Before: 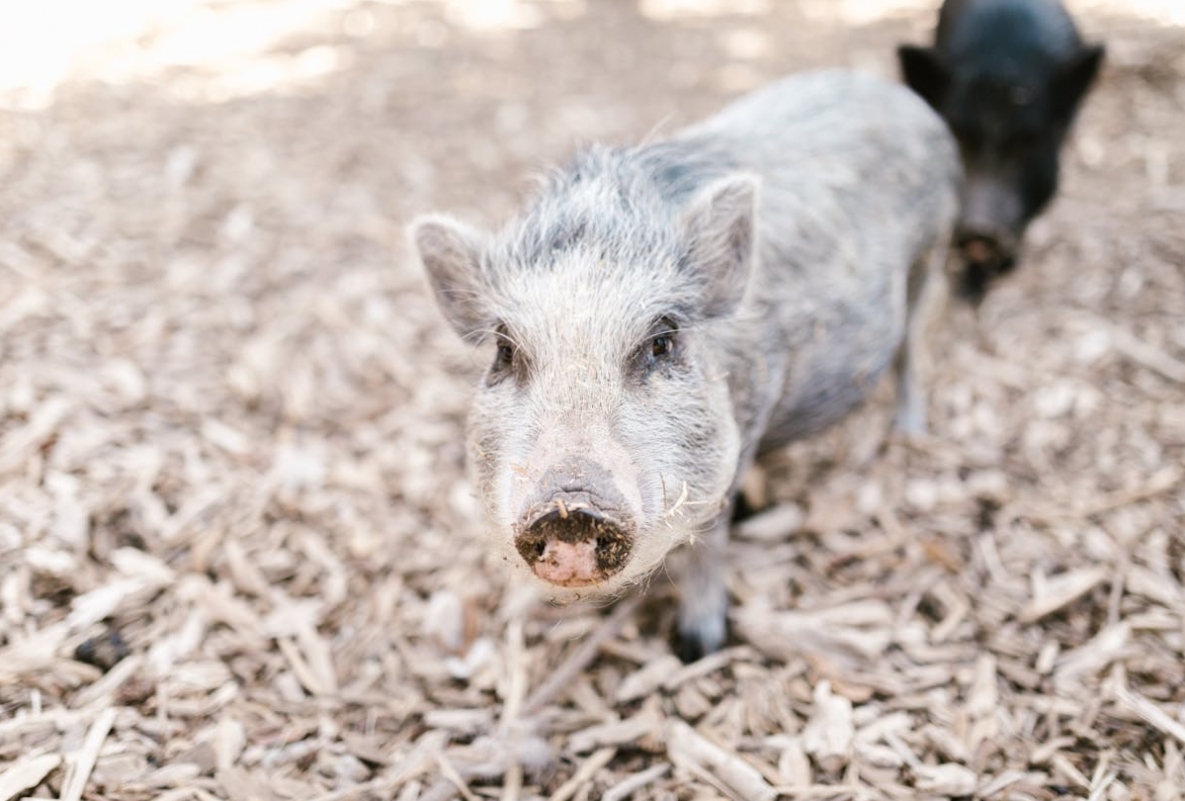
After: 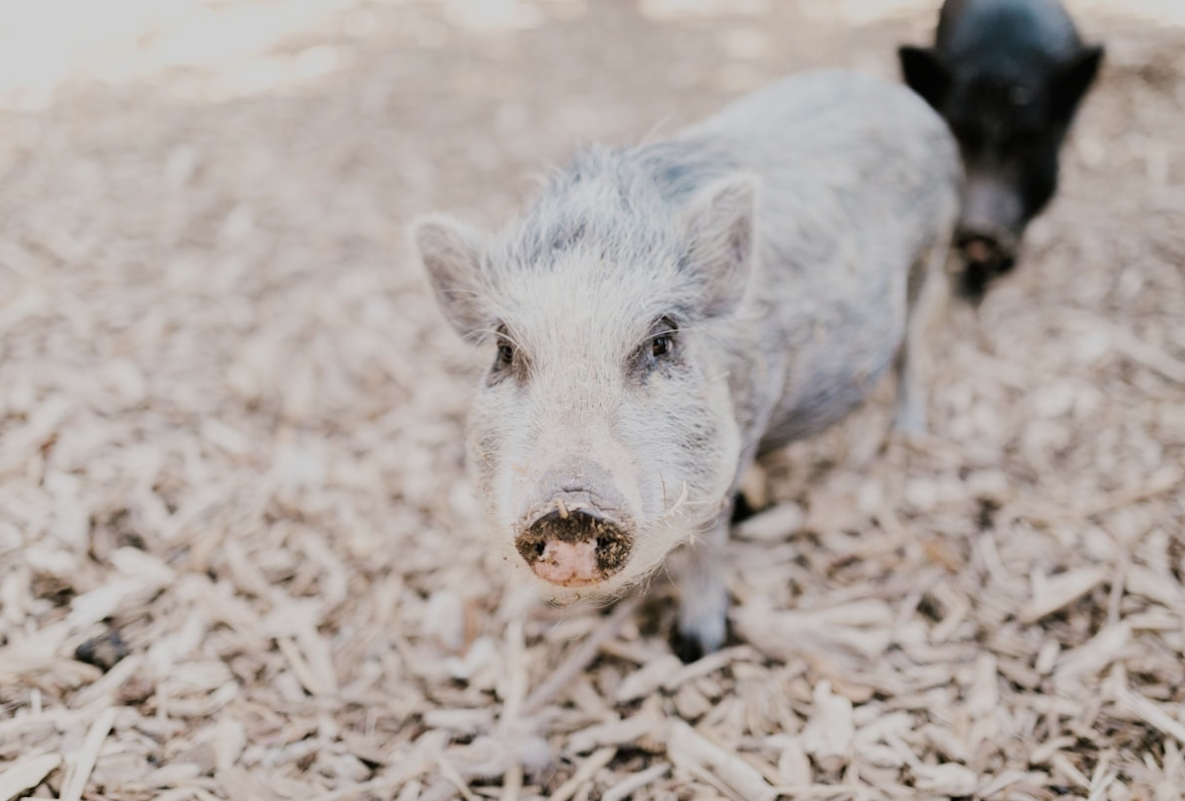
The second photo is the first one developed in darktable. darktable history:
exposure: black level correction -0.003, exposure 0.04 EV, compensate highlight preservation false
filmic rgb: black relative exposure -7.15 EV, white relative exposure 5.36 EV, hardness 3.02
